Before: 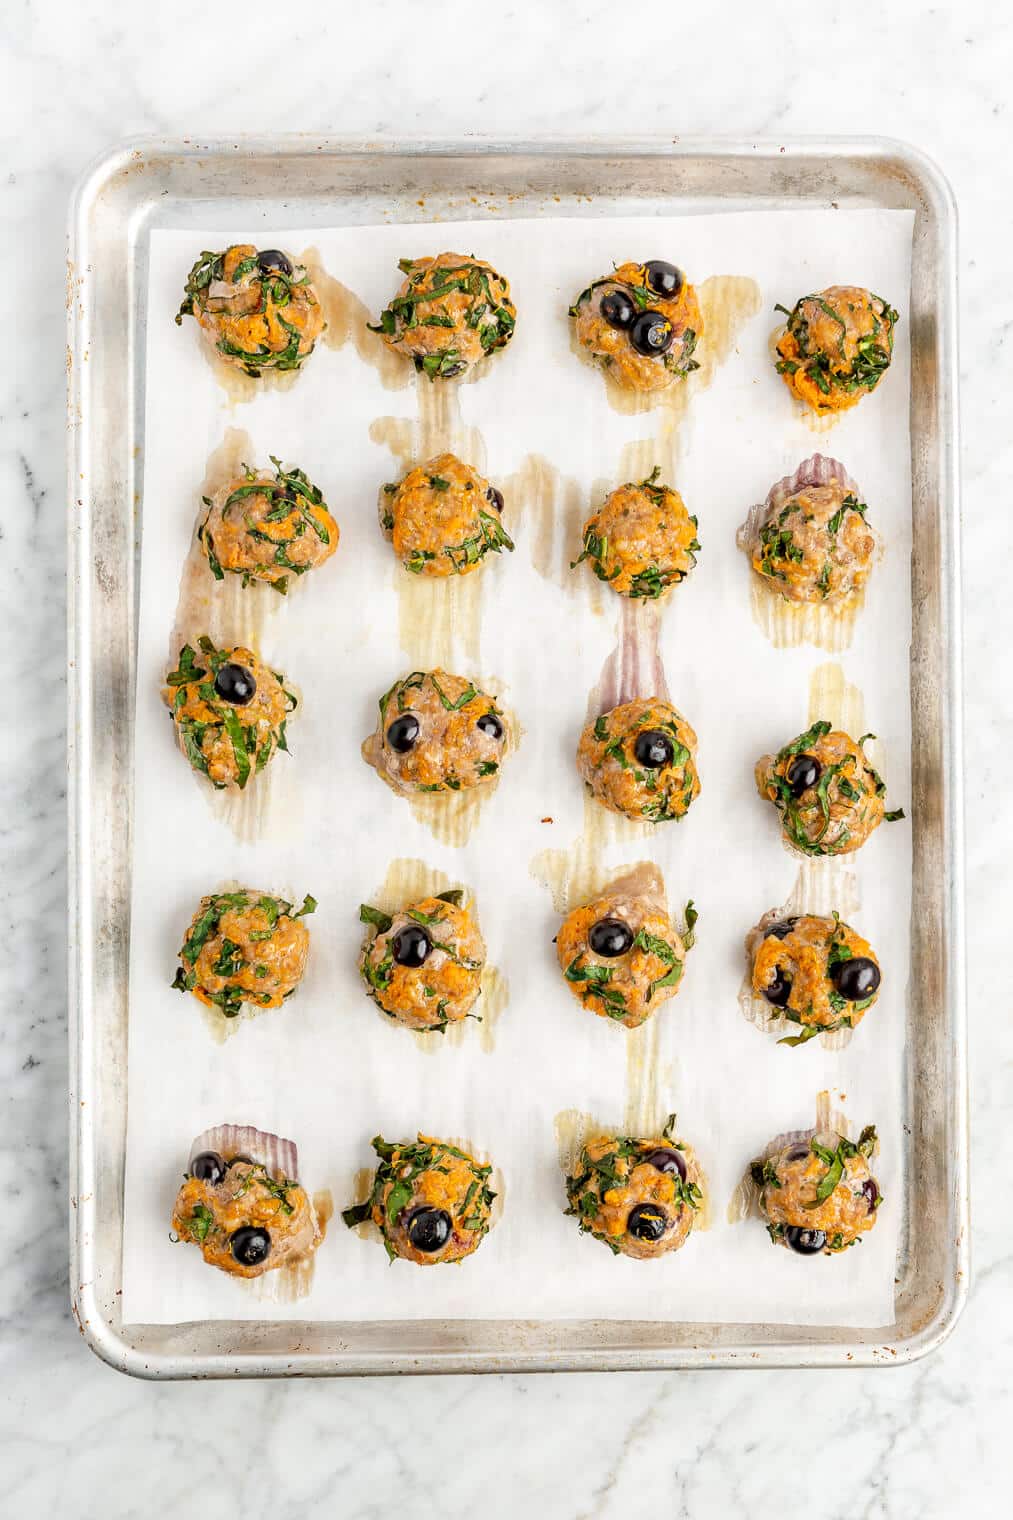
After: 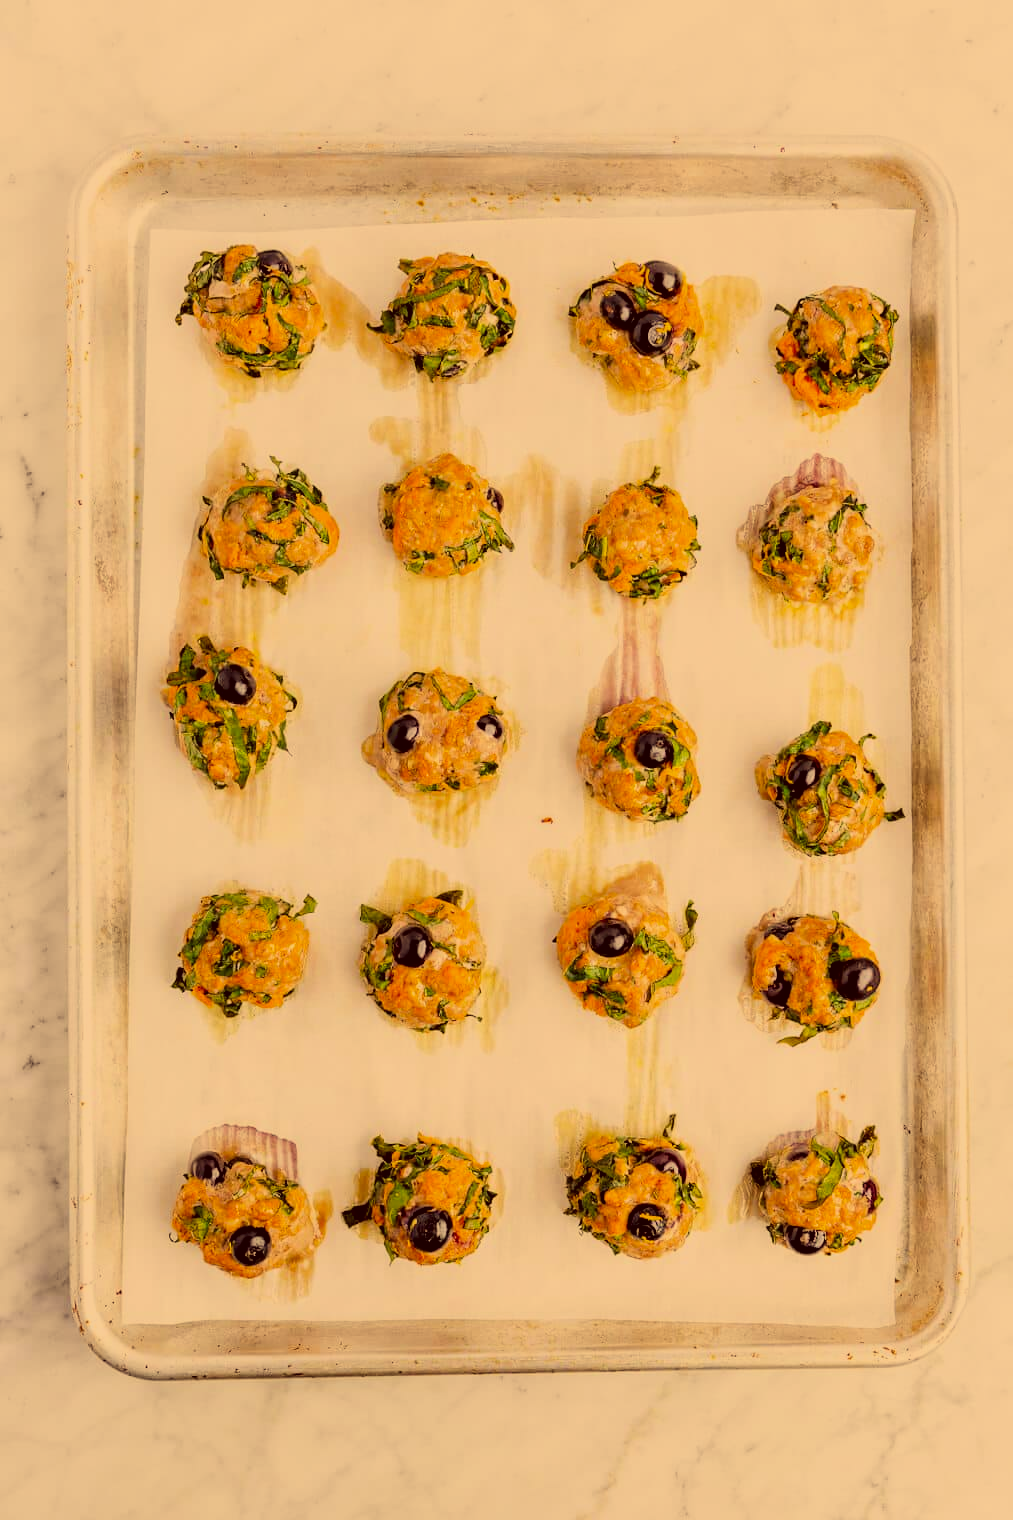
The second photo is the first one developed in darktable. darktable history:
filmic rgb: black relative exposure -7.65 EV, white relative exposure 4.56 EV, hardness 3.61, color science v6 (2022)
tone equalizer: on, module defaults
color correction: highlights a* 10.12, highlights b* 39.04, shadows a* 14.62, shadows b* 3.37
